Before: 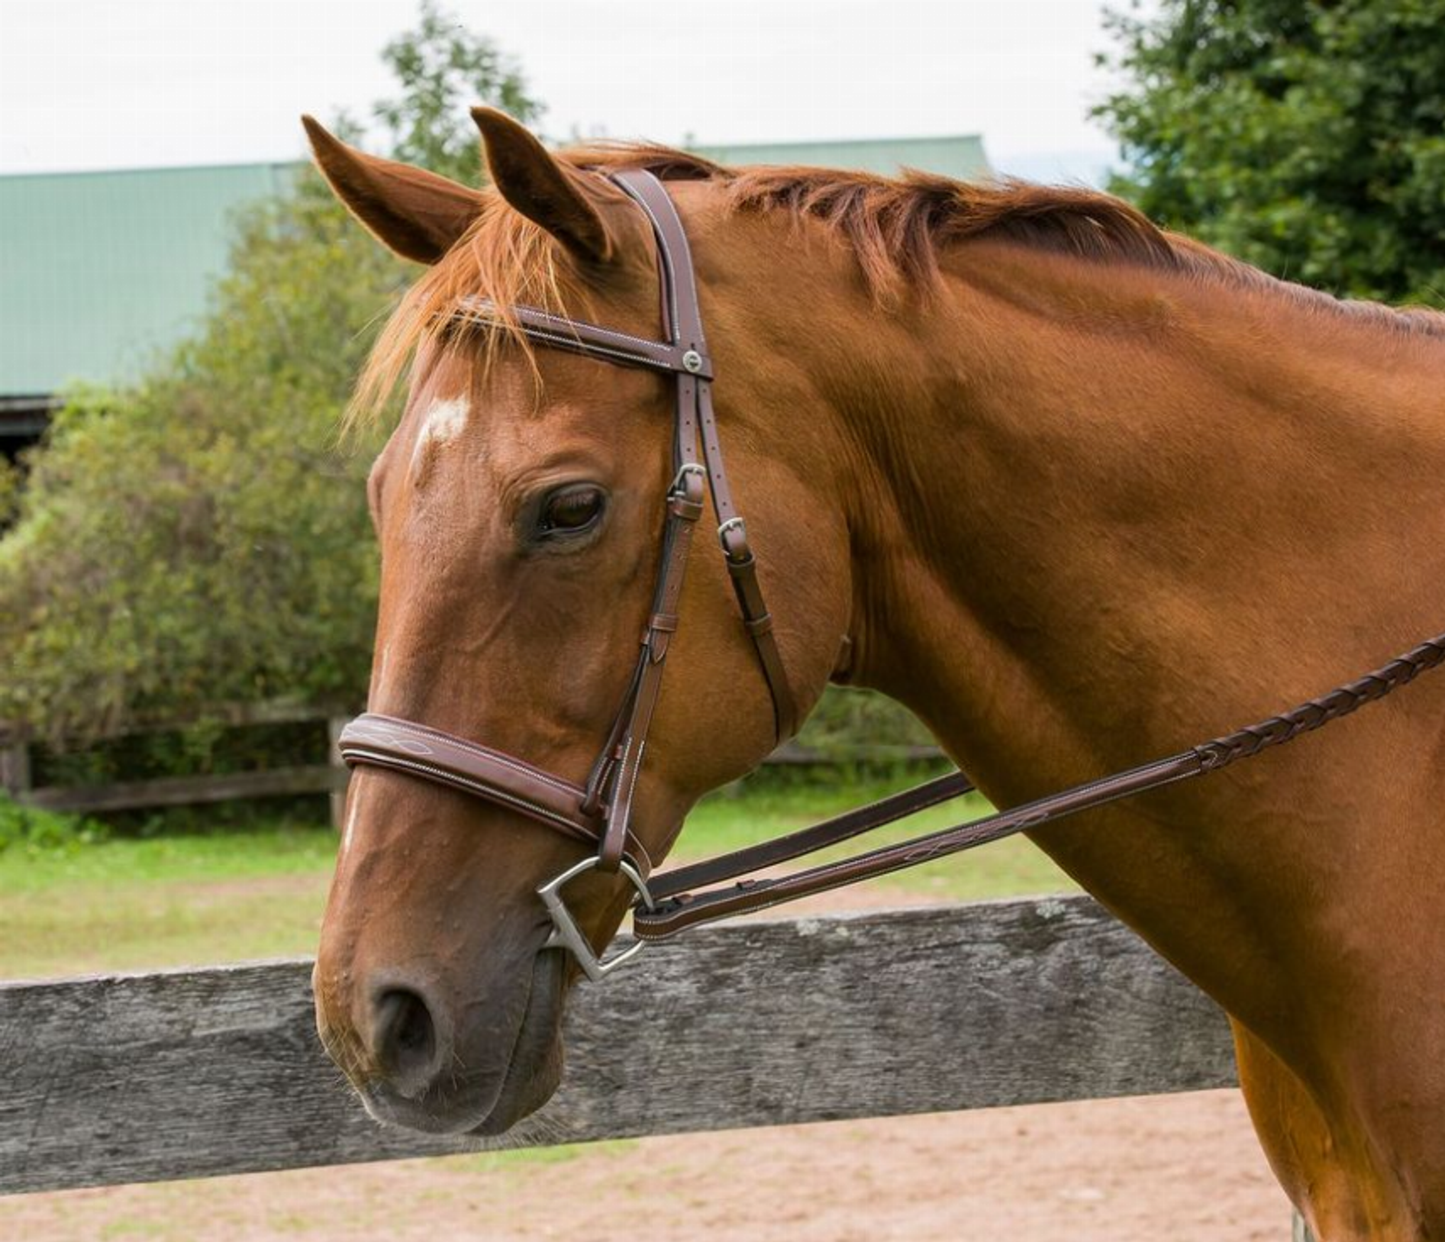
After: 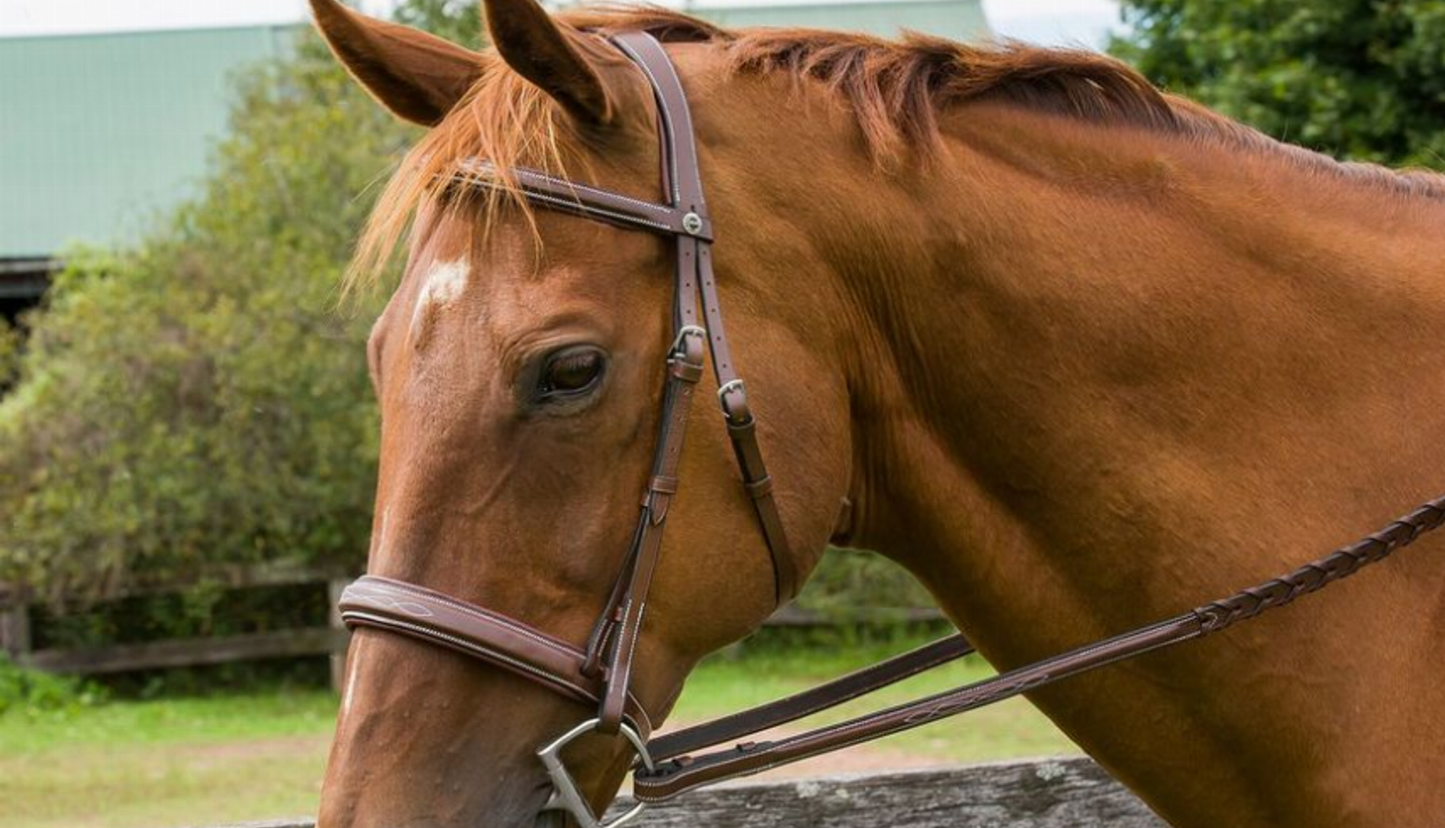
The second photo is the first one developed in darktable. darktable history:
crop: top 11.166%, bottom 22.168%
